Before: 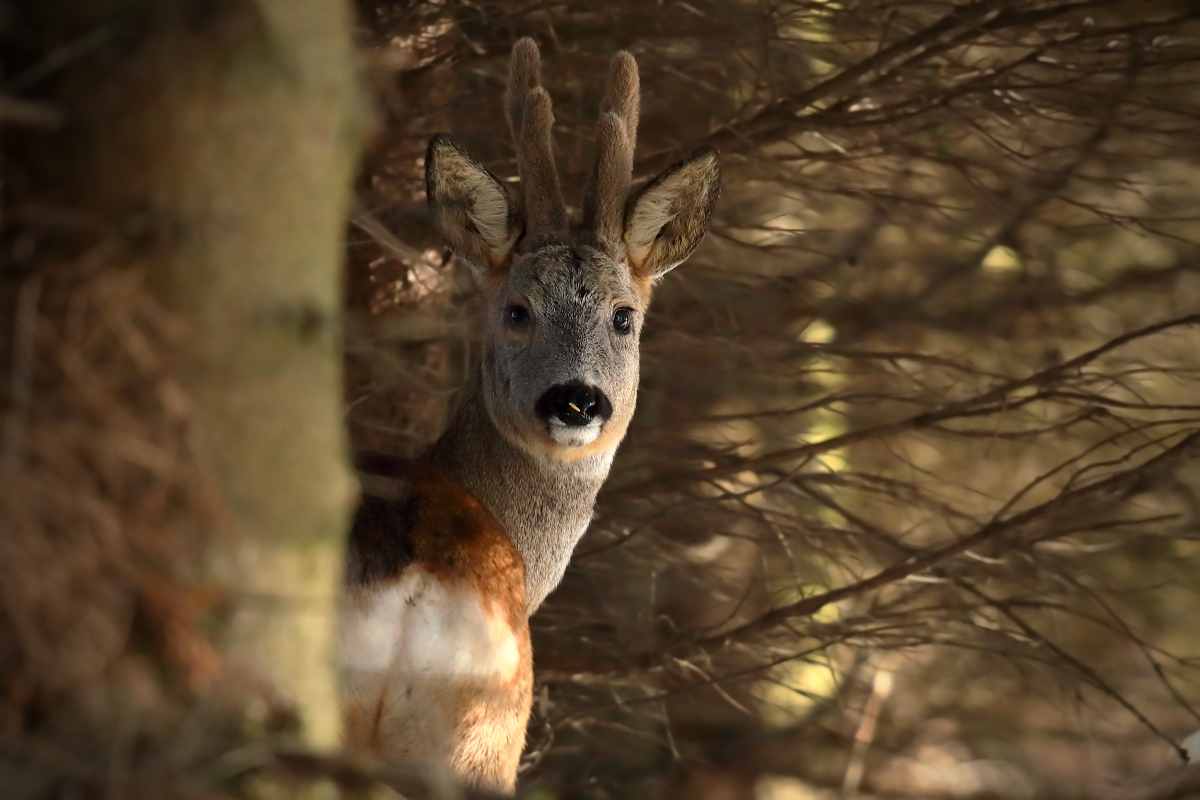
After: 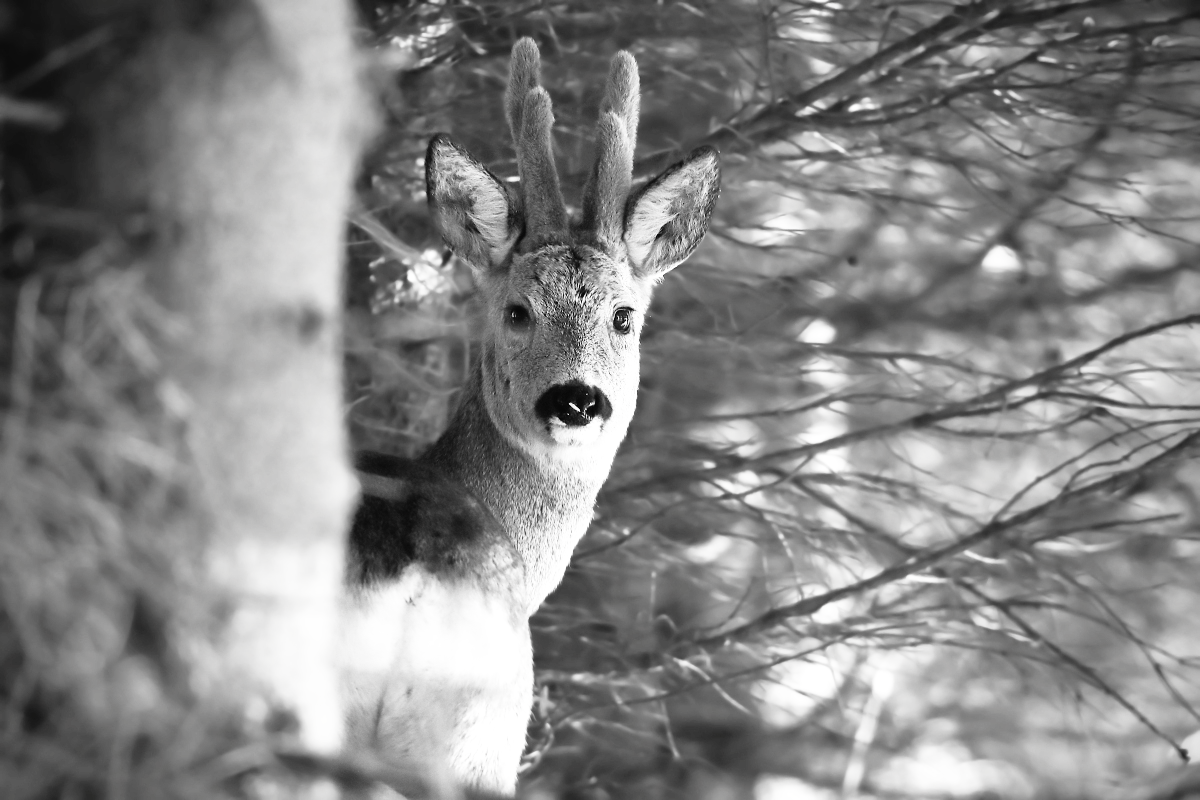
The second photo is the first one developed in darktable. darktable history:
contrast brightness saturation: saturation -0.997
base curve: curves: ch0 [(0, 0) (0.012, 0.01) (0.073, 0.168) (0.31, 0.711) (0.645, 0.957) (1, 1)], preserve colors none
exposure: black level correction -0.002, exposure 0.715 EV, compensate highlight preservation false
